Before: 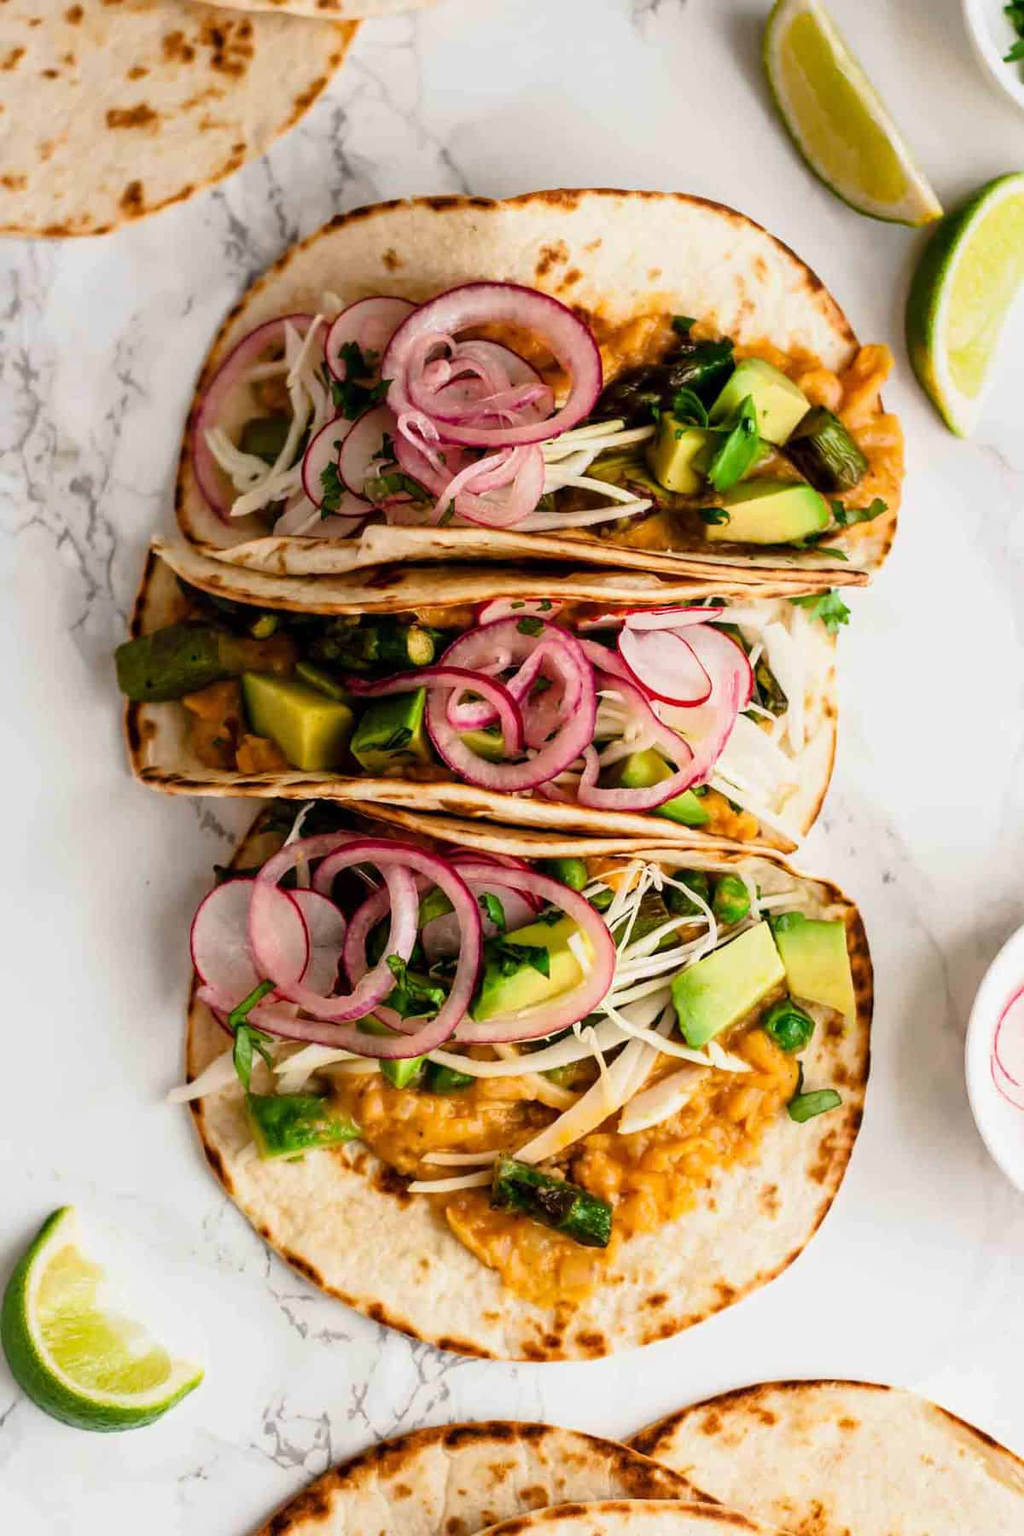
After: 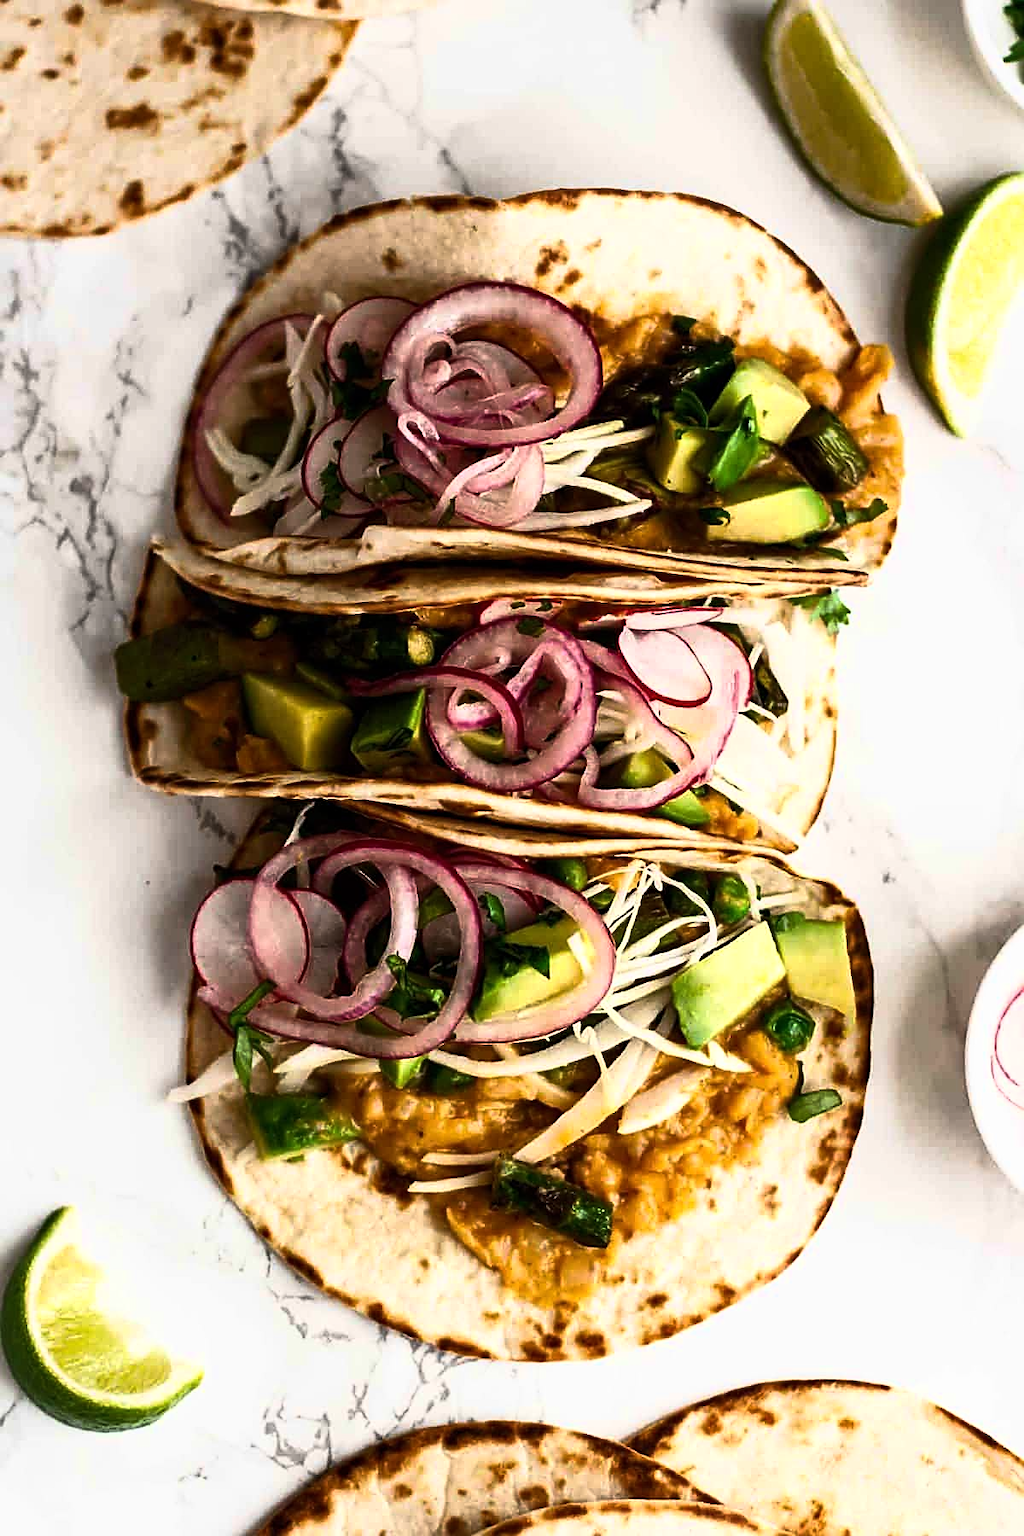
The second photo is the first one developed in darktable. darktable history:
tone curve: curves: ch0 [(0, 0) (0.56, 0.467) (0.846, 0.934) (1, 1)]
sharpen: on, module defaults
